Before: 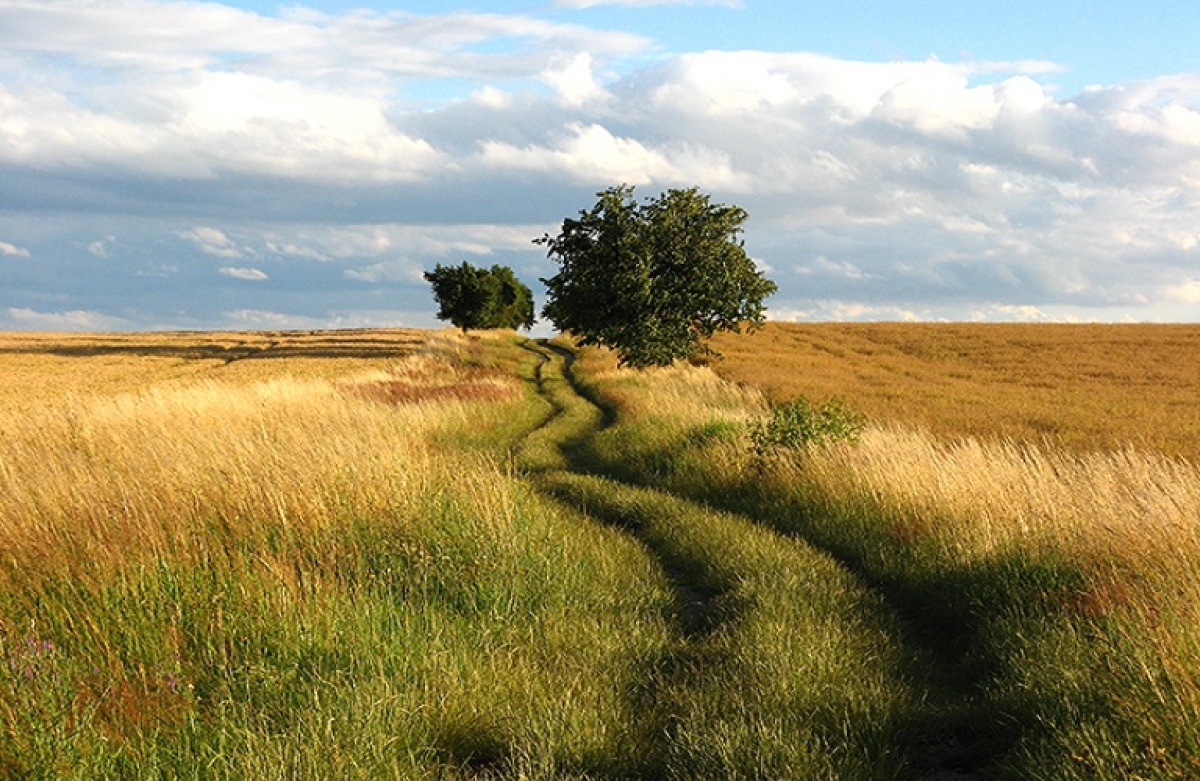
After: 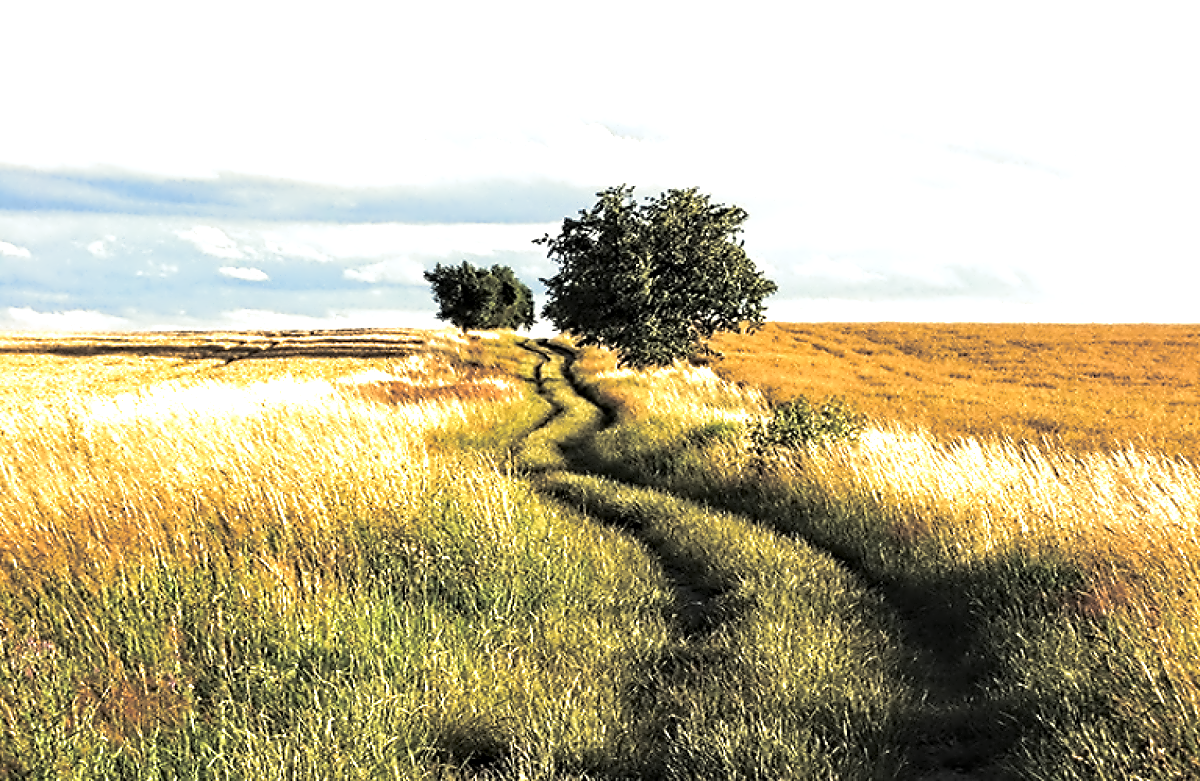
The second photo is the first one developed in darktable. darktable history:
split-toning: shadows › hue 43.2°, shadows › saturation 0, highlights › hue 50.4°, highlights › saturation 1
contrast equalizer: octaves 7, y [[0.5, 0.542, 0.583, 0.625, 0.667, 0.708], [0.5 ×6], [0.5 ×6], [0, 0.033, 0.067, 0.1, 0.133, 0.167], [0, 0.05, 0.1, 0.15, 0.2, 0.25]]
exposure: exposure 1 EV, compensate highlight preservation false
